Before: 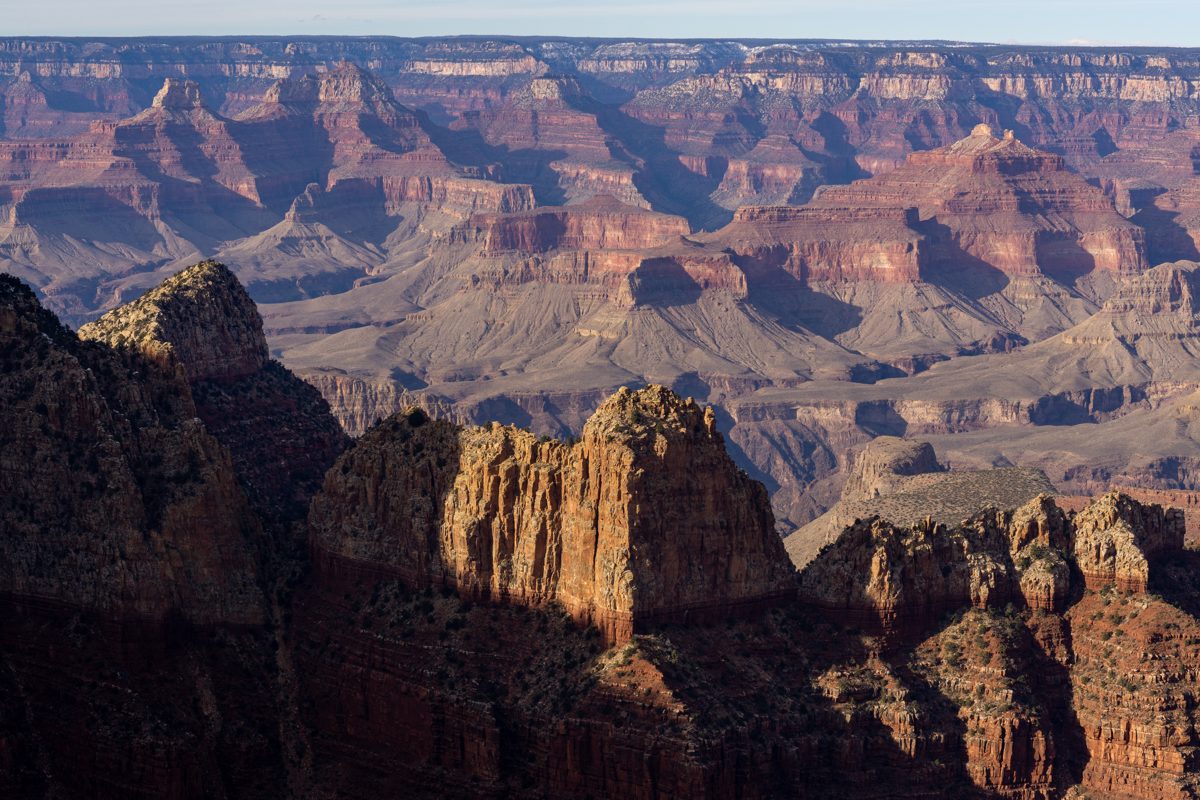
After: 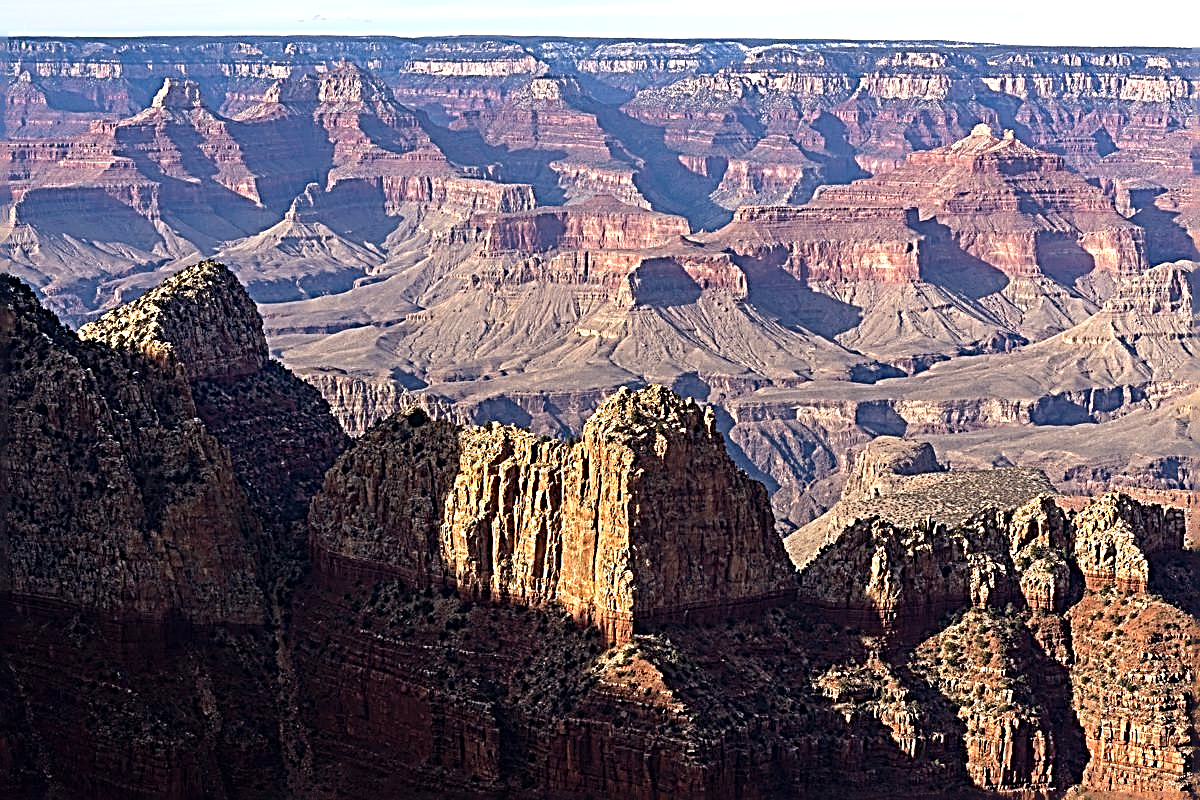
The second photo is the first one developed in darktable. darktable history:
exposure: black level correction 0, exposure 0.698 EV, compensate highlight preservation false
sharpen: radius 3.163, amount 1.735
